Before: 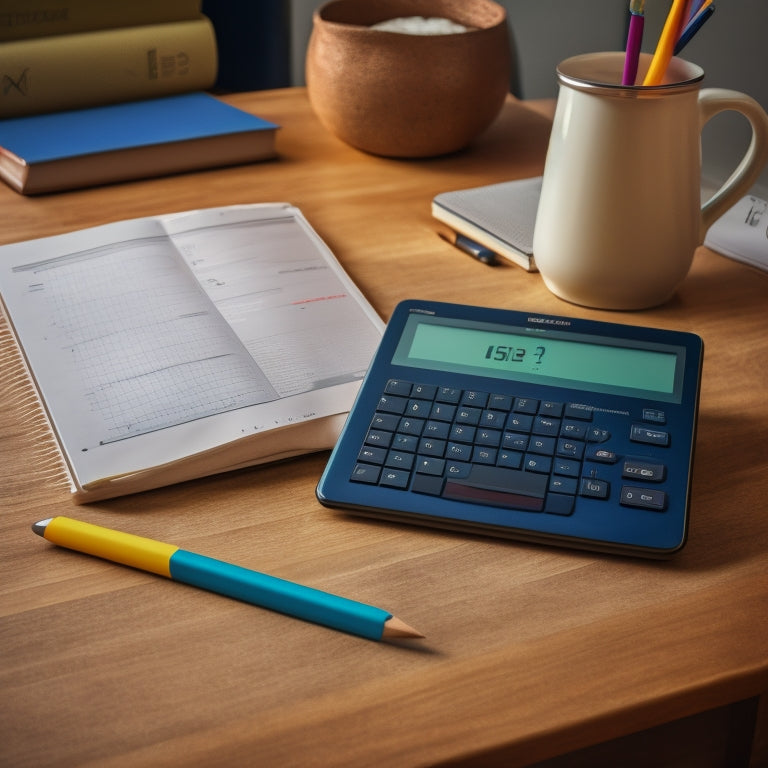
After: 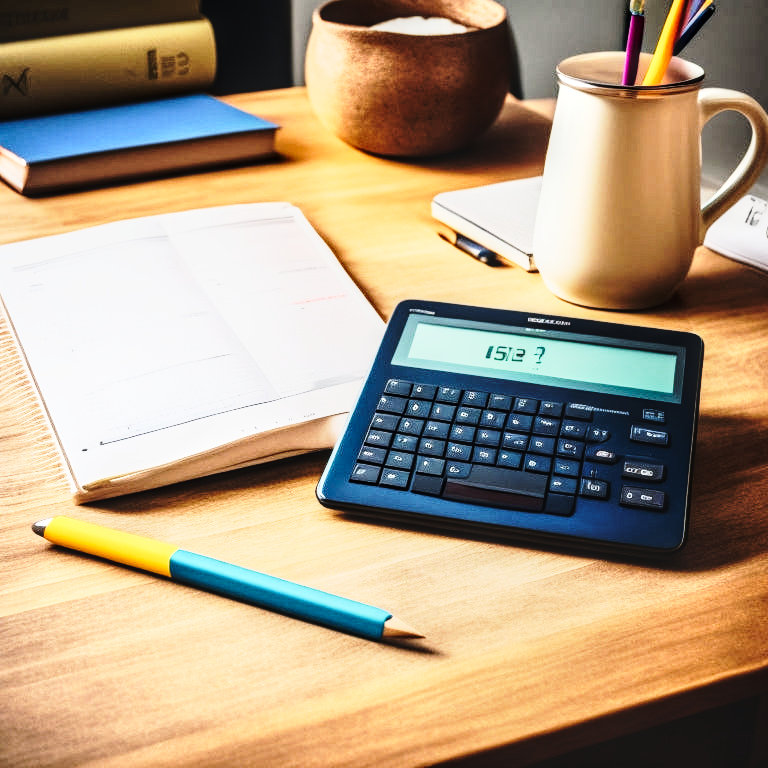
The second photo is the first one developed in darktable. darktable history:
rgb curve: curves: ch0 [(0, 0) (0.21, 0.15) (0.24, 0.21) (0.5, 0.75) (0.75, 0.96) (0.89, 0.99) (1, 1)]; ch1 [(0, 0.02) (0.21, 0.13) (0.25, 0.2) (0.5, 0.67) (0.75, 0.9) (0.89, 0.97) (1, 1)]; ch2 [(0, 0.02) (0.21, 0.13) (0.25, 0.2) (0.5, 0.67) (0.75, 0.9) (0.89, 0.97) (1, 1)], compensate middle gray true
base curve: curves: ch0 [(0, 0) (0.028, 0.03) (0.121, 0.232) (0.46, 0.748) (0.859, 0.968) (1, 1)], preserve colors none
local contrast: on, module defaults
vibrance: vibrance 0%
